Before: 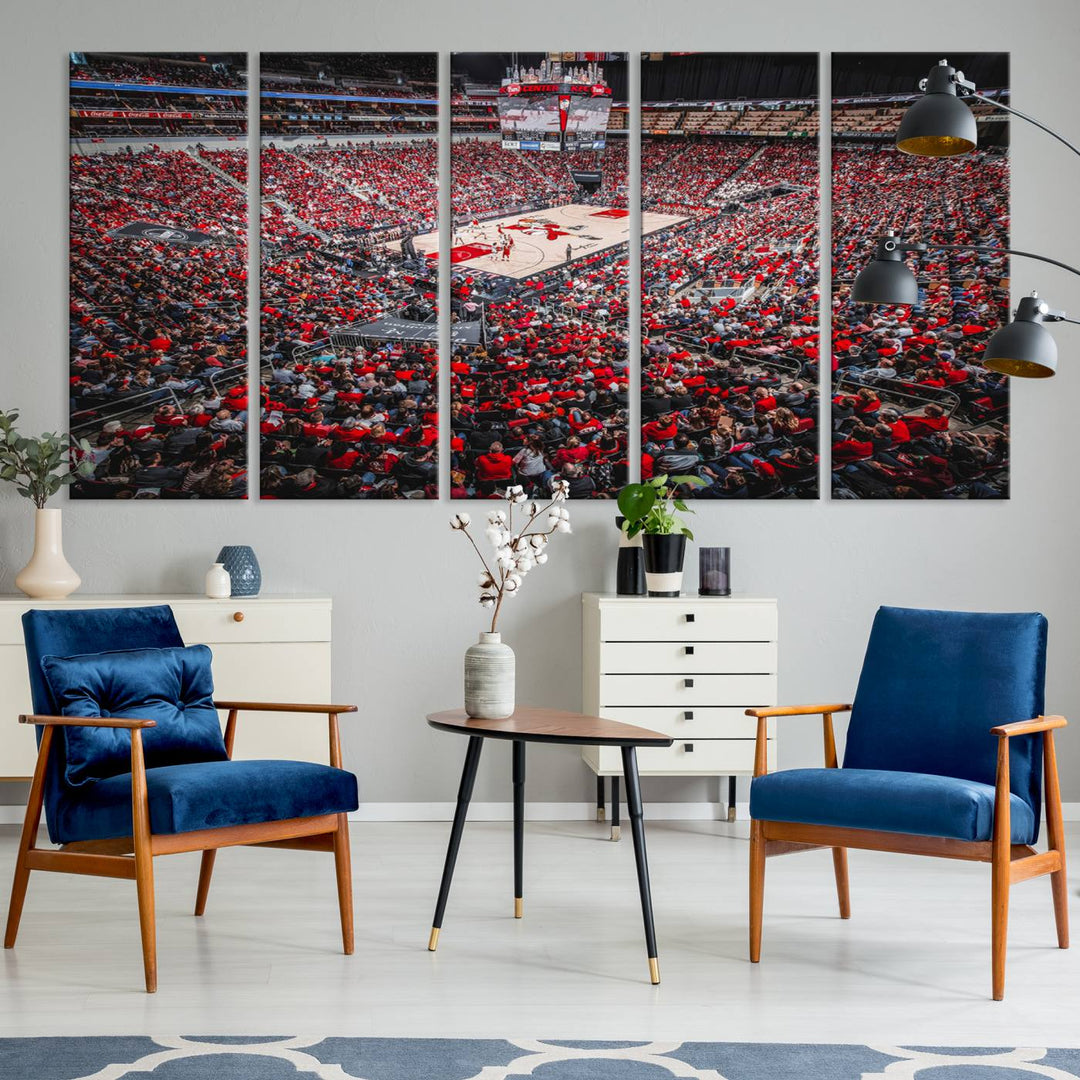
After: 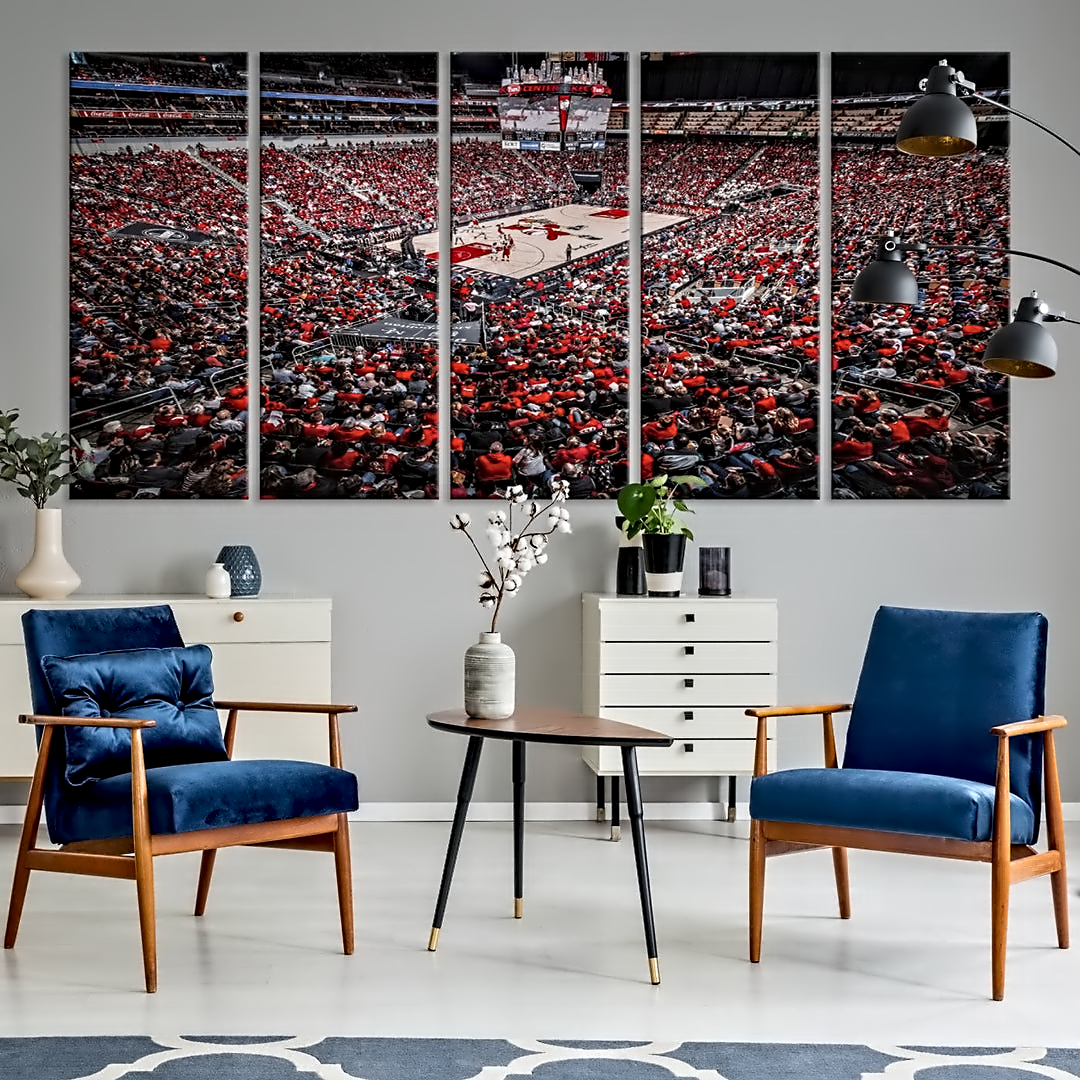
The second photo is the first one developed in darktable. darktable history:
graduated density: on, module defaults
contrast equalizer: octaves 7, y [[0.5, 0.542, 0.583, 0.625, 0.667, 0.708], [0.5 ×6], [0.5 ×6], [0, 0.033, 0.067, 0.1, 0.133, 0.167], [0, 0.05, 0.1, 0.15, 0.2, 0.25]]
sharpen: amount 0.2
